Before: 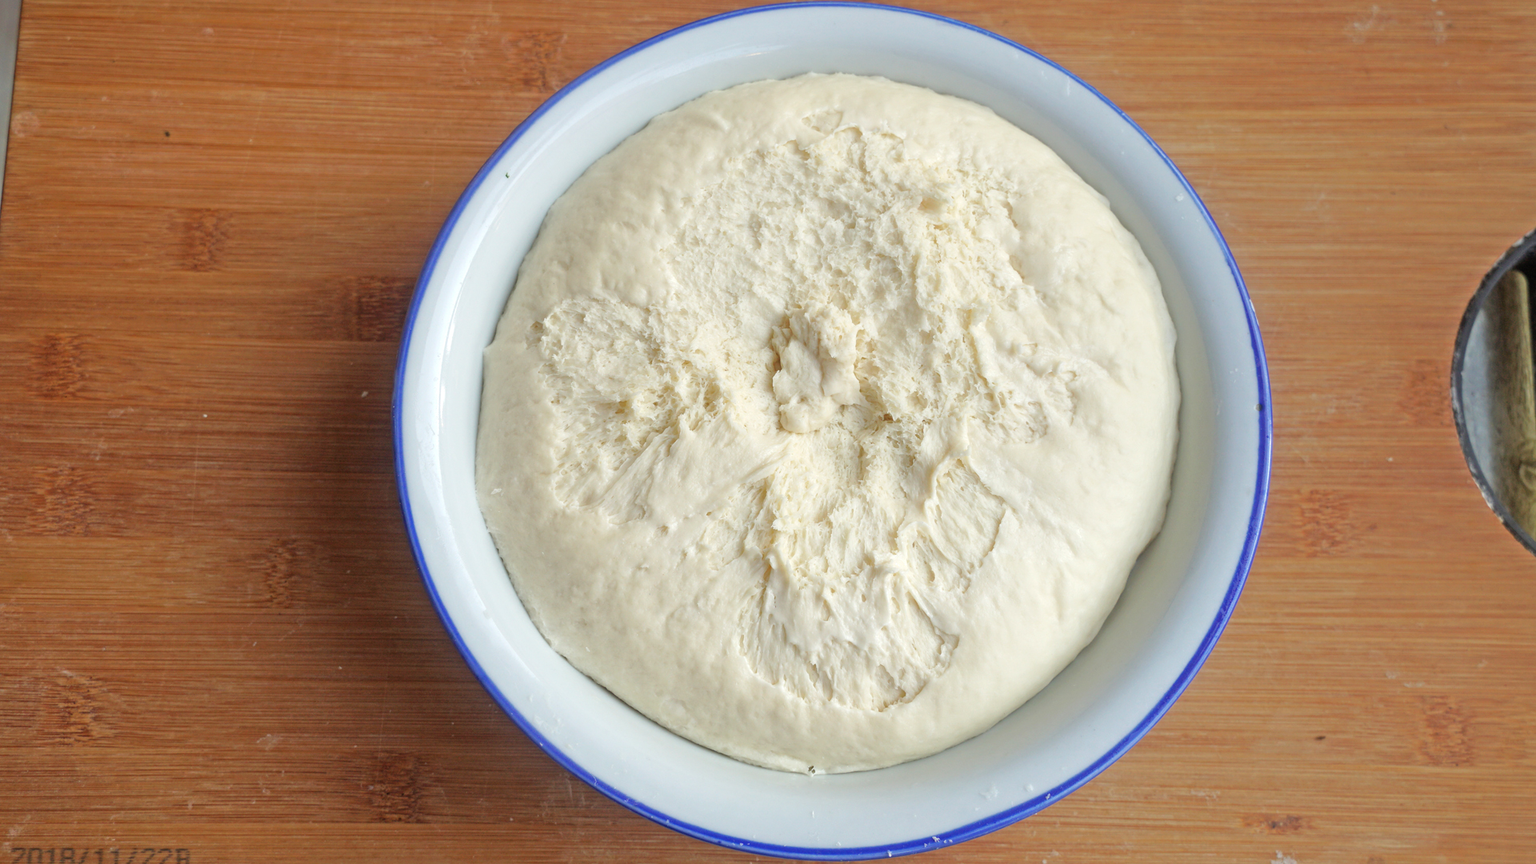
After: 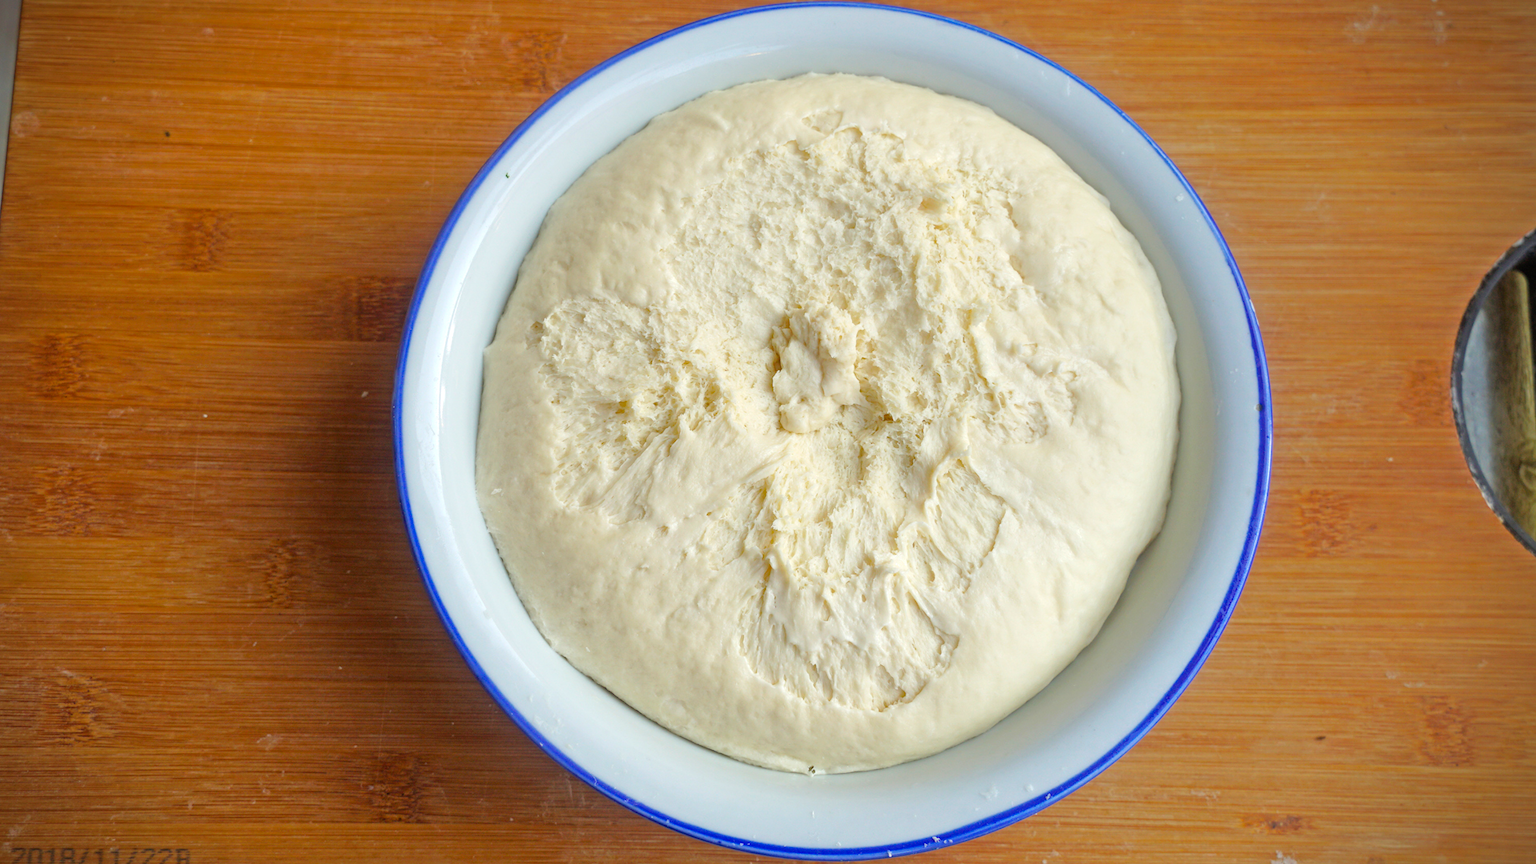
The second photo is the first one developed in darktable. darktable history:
color balance rgb: perceptual saturation grading › global saturation 25.659%, global vibrance 19.522%
vignetting: fall-off start 88.43%, fall-off radius 43.79%, brightness -0.587, saturation -0.113, width/height ratio 1.169
